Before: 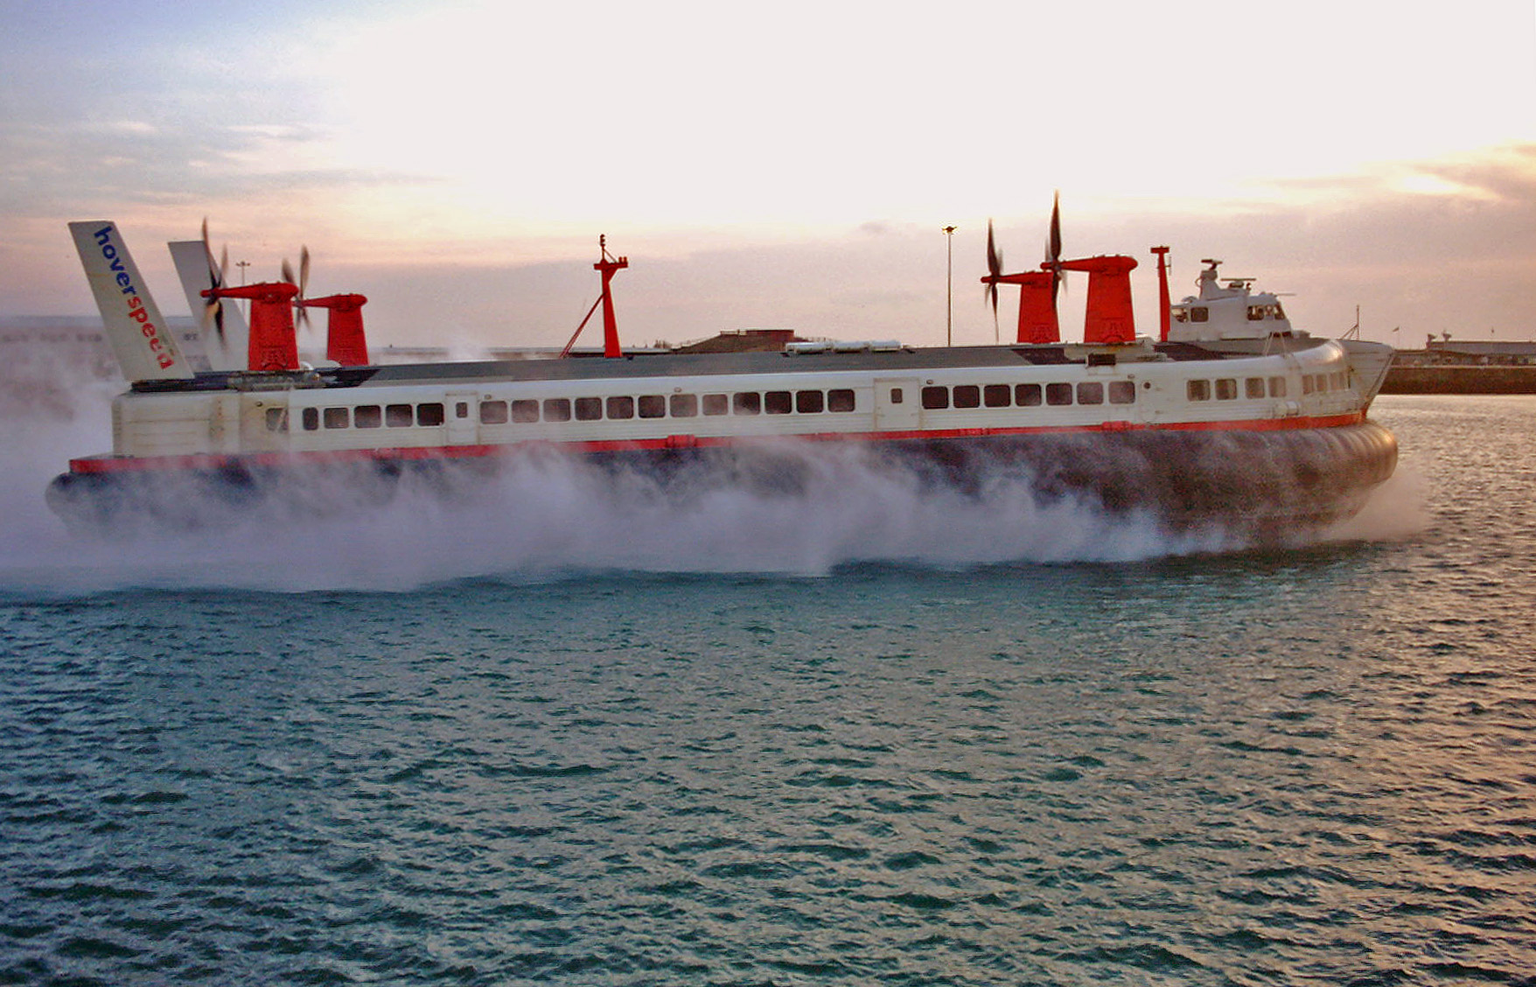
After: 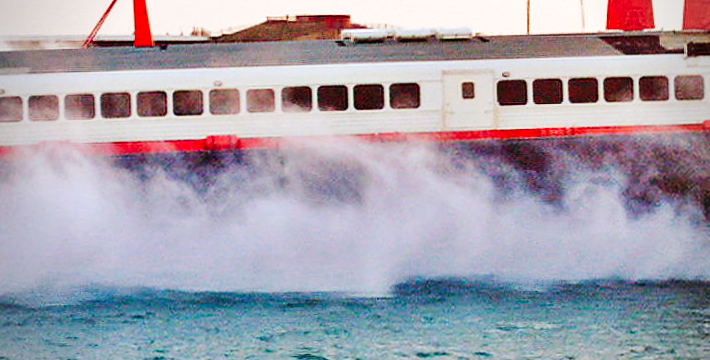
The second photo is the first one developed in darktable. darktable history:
vignetting: on, module defaults
crop: left 31.751%, top 32.172%, right 27.8%, bottom 35.83%
exposure: black level correction 0.001, exposure 0.191 EV, compensate highlight preservation false
base curve: curves: ch0 [(0, 0.003) (0.001, 0.002) (0.006, 0.004) (0.02, 0.022) (0.048, 0.086) (0.094, 0.234) (0.162, 0.431) (0.258, 0.629) (0.385, 0.8) (0.548, 0.918) (0.751, 0.988) (1, 1)], preserve colors none
